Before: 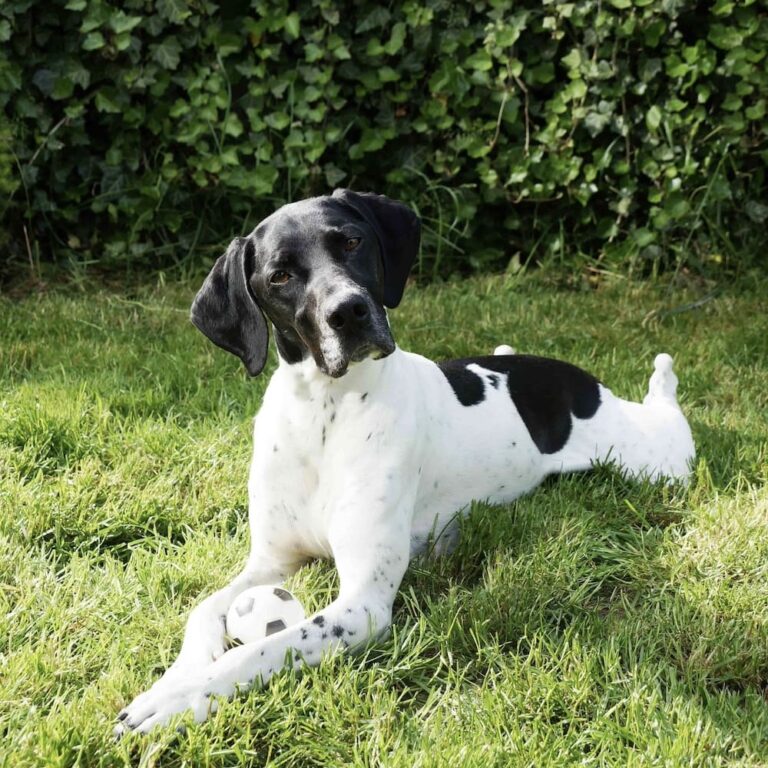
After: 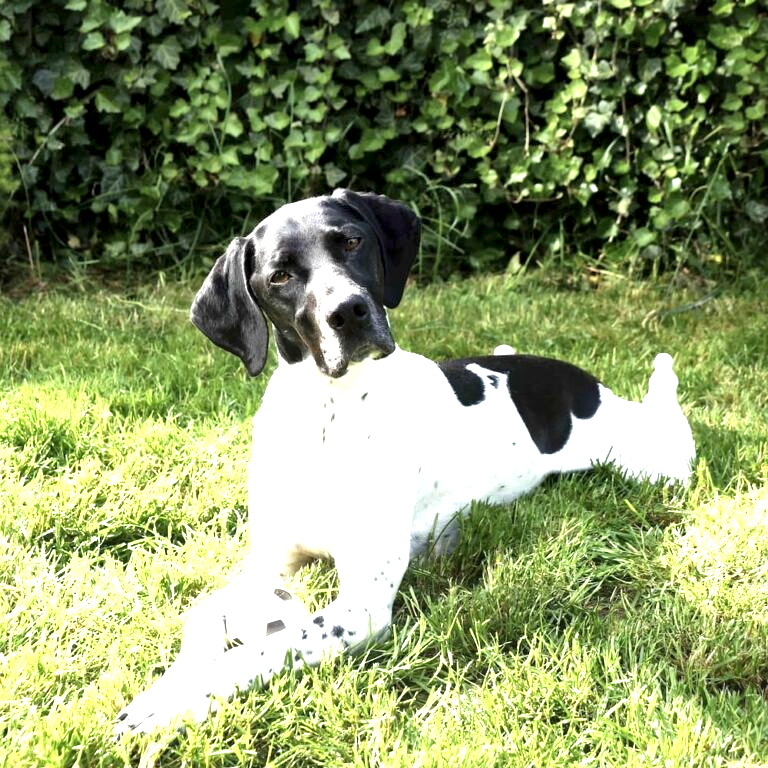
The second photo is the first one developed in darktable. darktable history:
local contrast: mode bilateral grid, contrast 25, coarseness 59, detail 152%, midtone range 0.2
color calibration: illuminant same as pipeline (D50), adaptation none (bypass), x 0.333, y 0.334, temperature 5015.48 K
exposure: exposure 1.134 EV, compensate highlight preservation false
